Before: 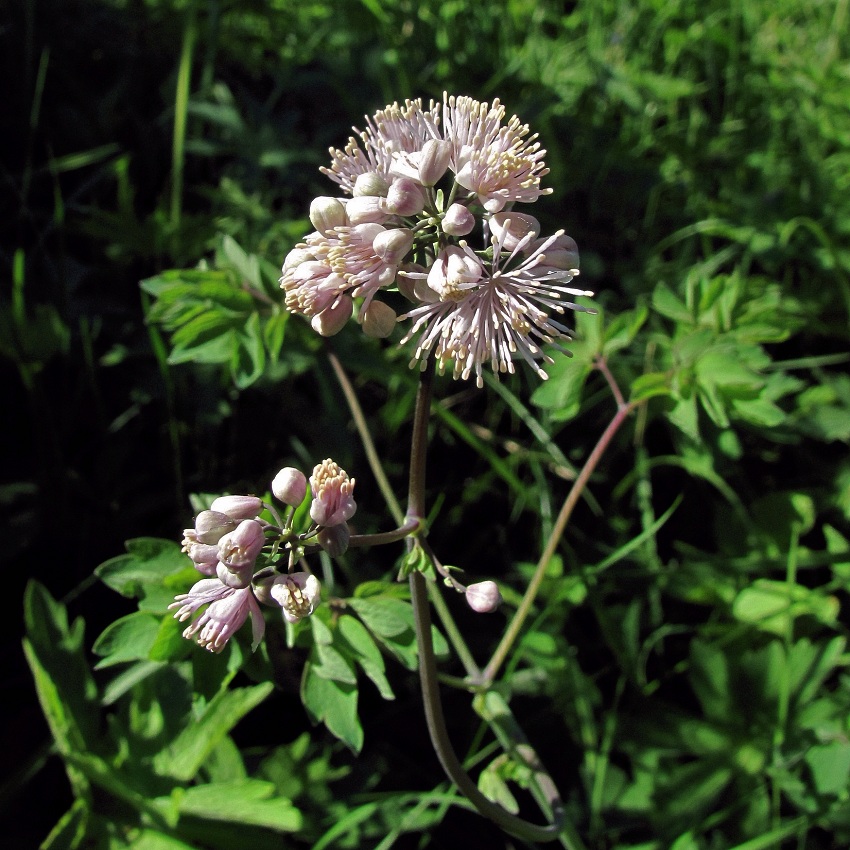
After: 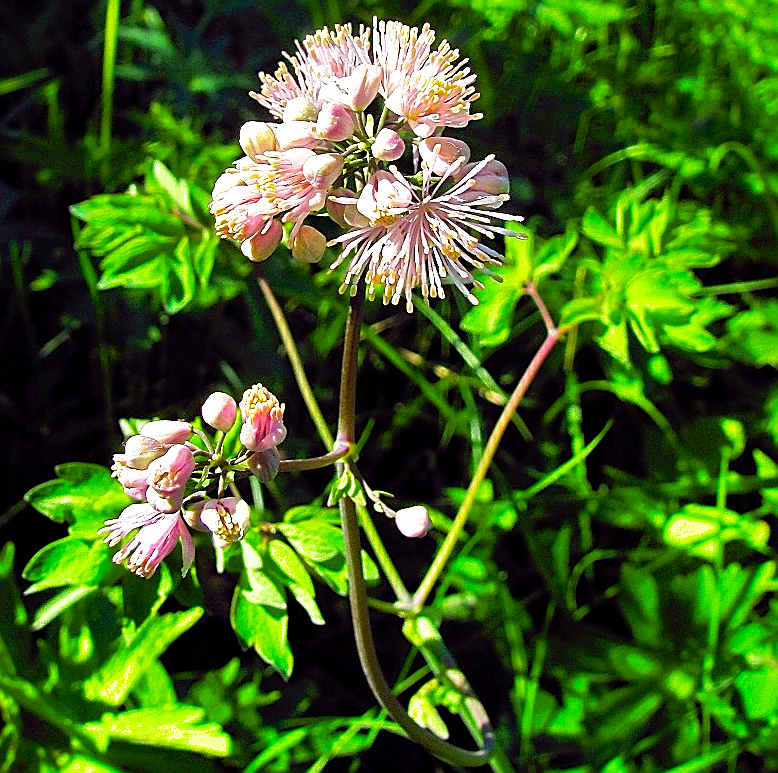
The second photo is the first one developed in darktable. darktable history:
tone equalizer: -8 EV -0.726 EV, -7 EV -0.665 EV, -6 EV -0.617 EV, -5 EV -0.366 EV, -3 EV 0.405 EV, -2 EV 0.6 EV, -1 EV 0.698 EV, +0 EV 0.771 EV
color balance rgb: linear chroma grading › global chroma 25.214%, perceptual saturation grading › global saturation 20%, perceptual saturation grading › highlights -25.39%, perceptual saturation grading › shadows 25.426%, global vibrance 34.241%
tone curve: curves: ch0 [(0, 0) (0.8, 0.757) (1, 1)], preserve colors none
exposure: exposure 0.479 EV, compensate highlight preservation false
shadows and highlights: on, module defaults
base curve: curves: ch0 [(0, 0) (0.579, 0.807) (1, 1)], preserve colors none
sharpen: radius 1.364, amount 1.242, threshold 0.725
crop and rotate: left 8.407%, top 8.949%
